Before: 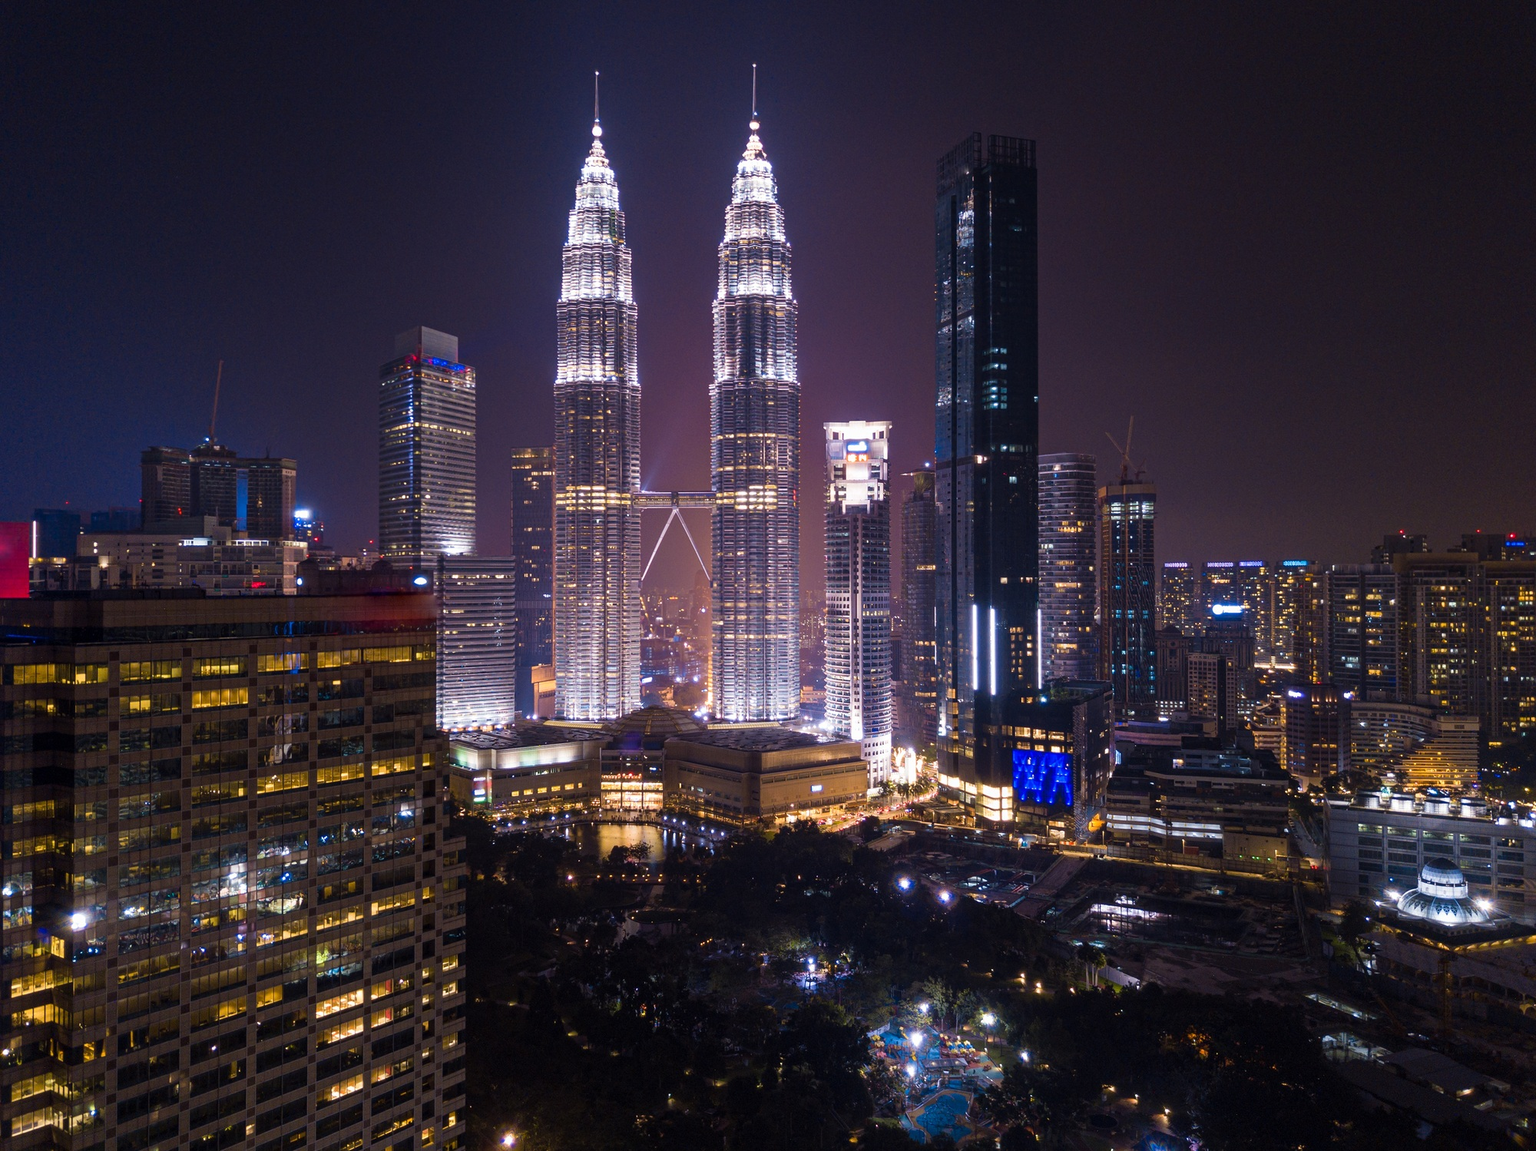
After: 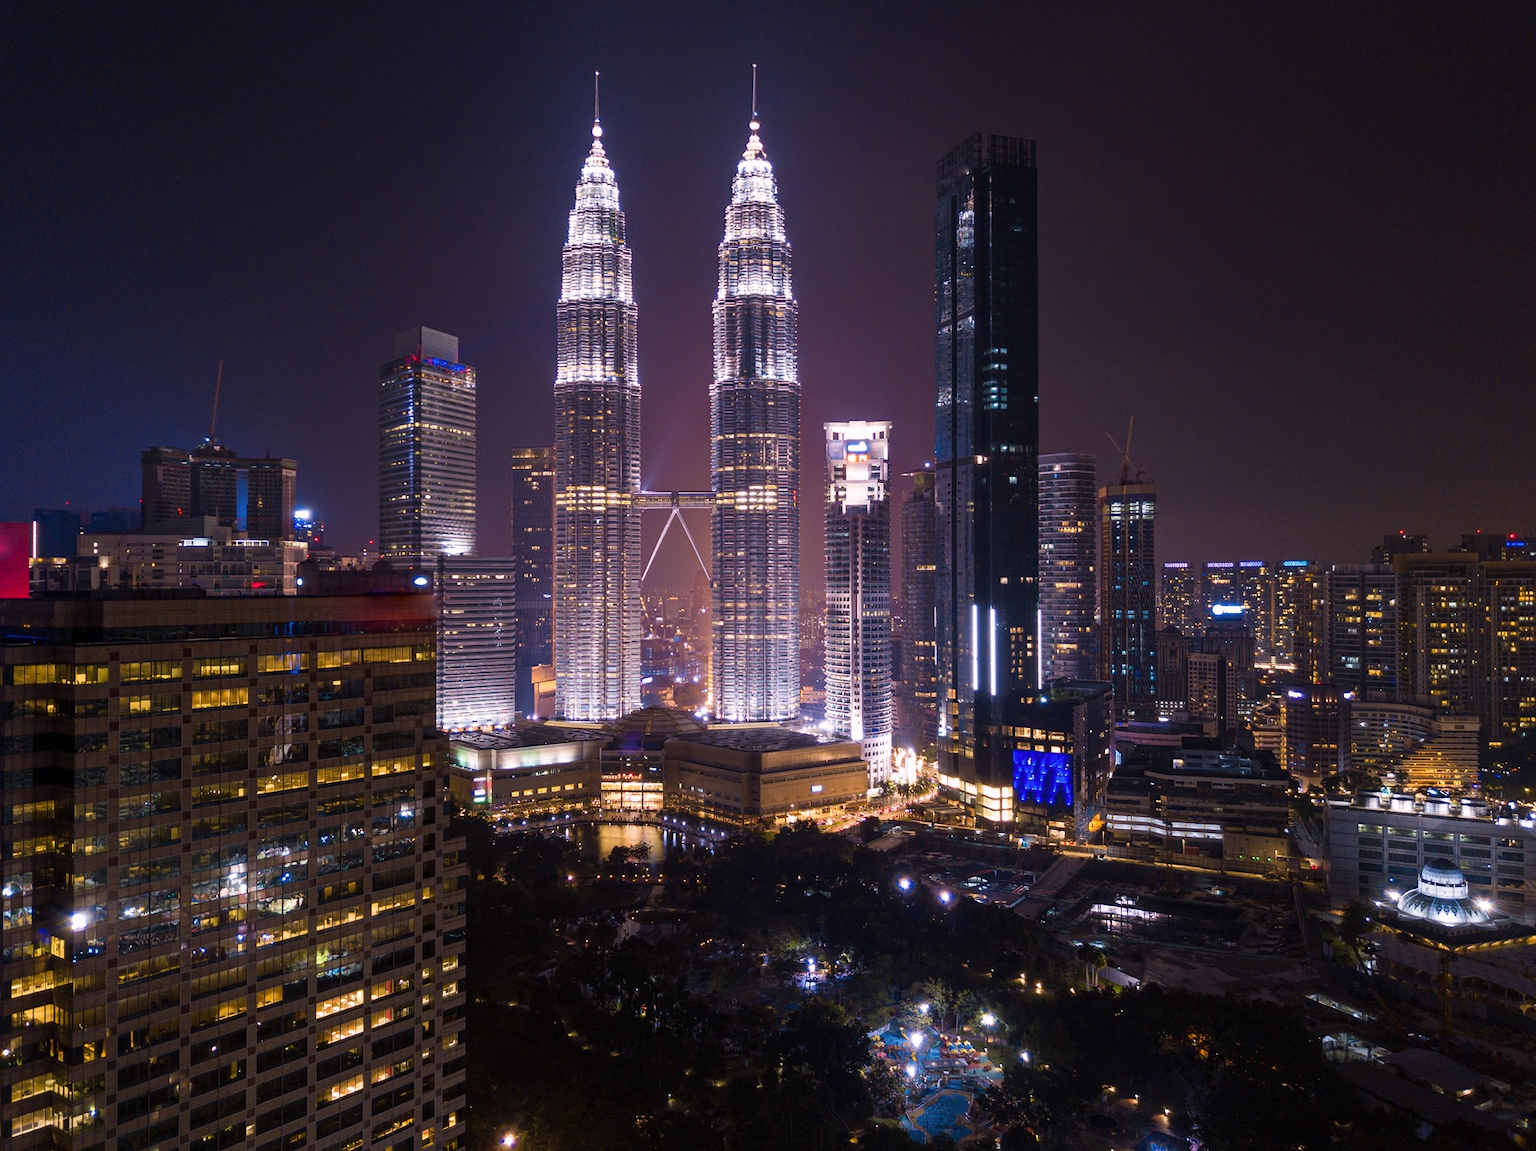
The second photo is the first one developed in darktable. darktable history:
contrast brightness saturation: contrast 0.048
color correction: highlights a* 3.08, highlights b* -1.22, shadows a* -0.076, shadows b* 1.91, saturation 0.982
